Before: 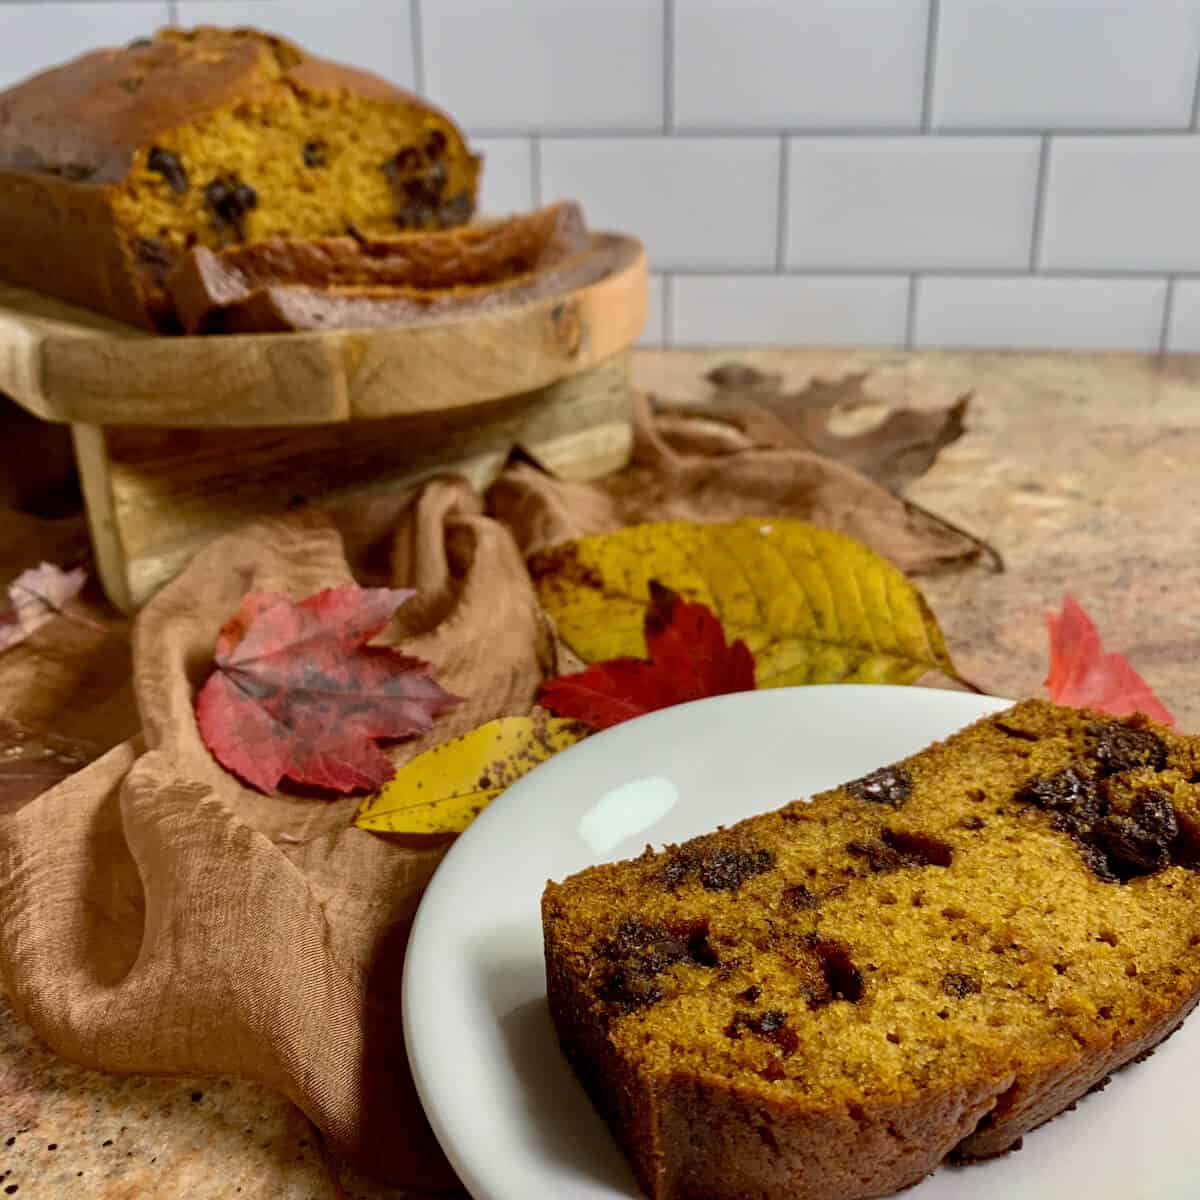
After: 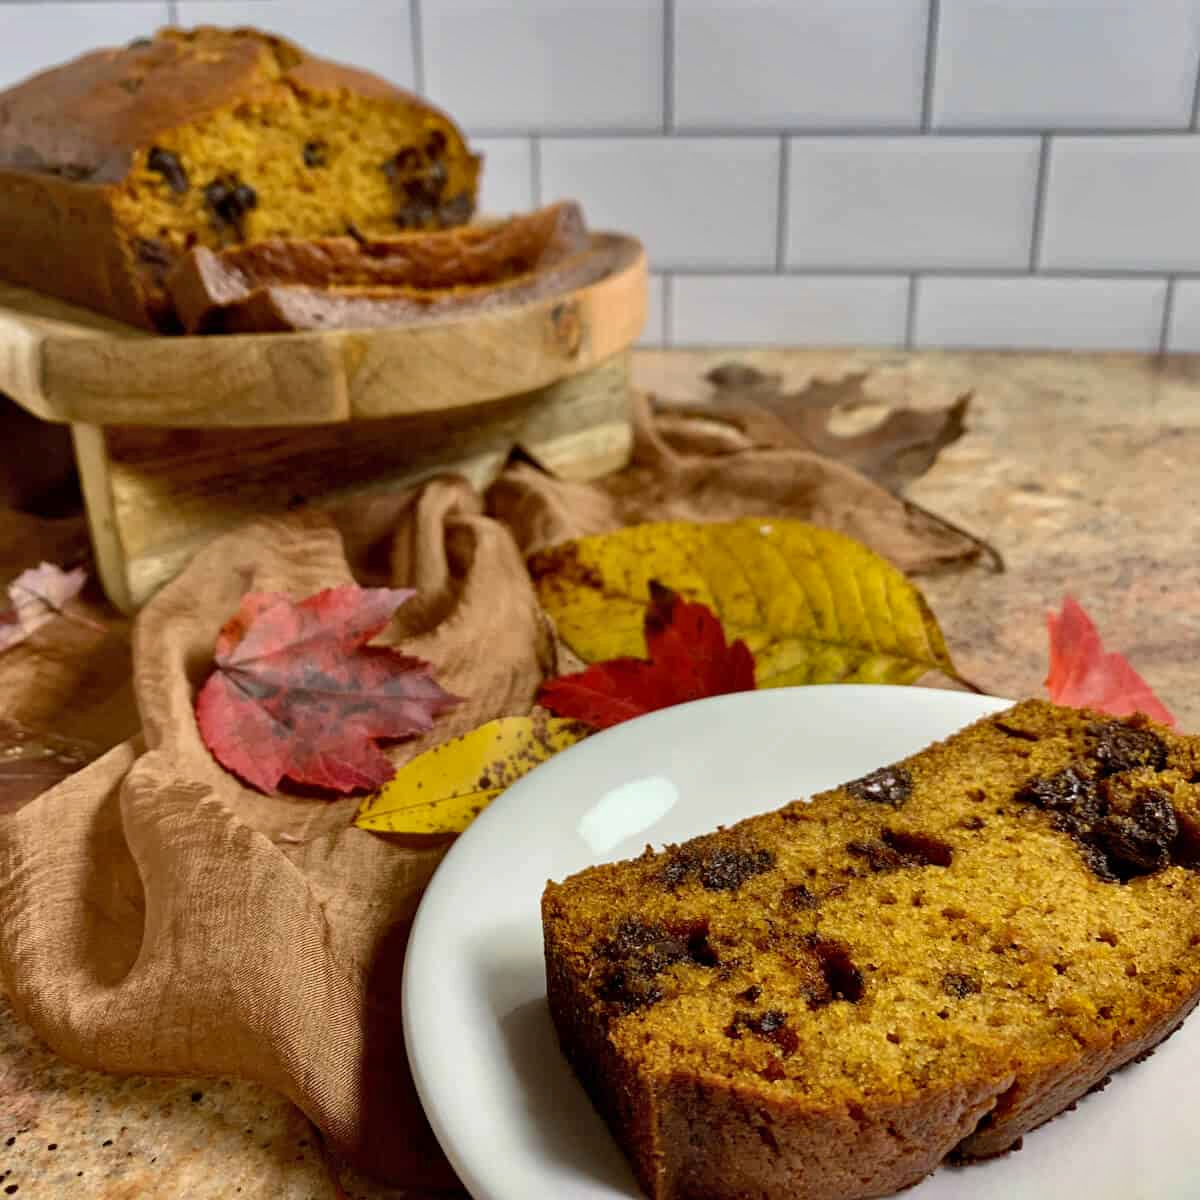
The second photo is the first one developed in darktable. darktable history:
shadows and highlights: soften with gaussian
exposure: exposure 0.127 EV, compensate highlight preservation false
